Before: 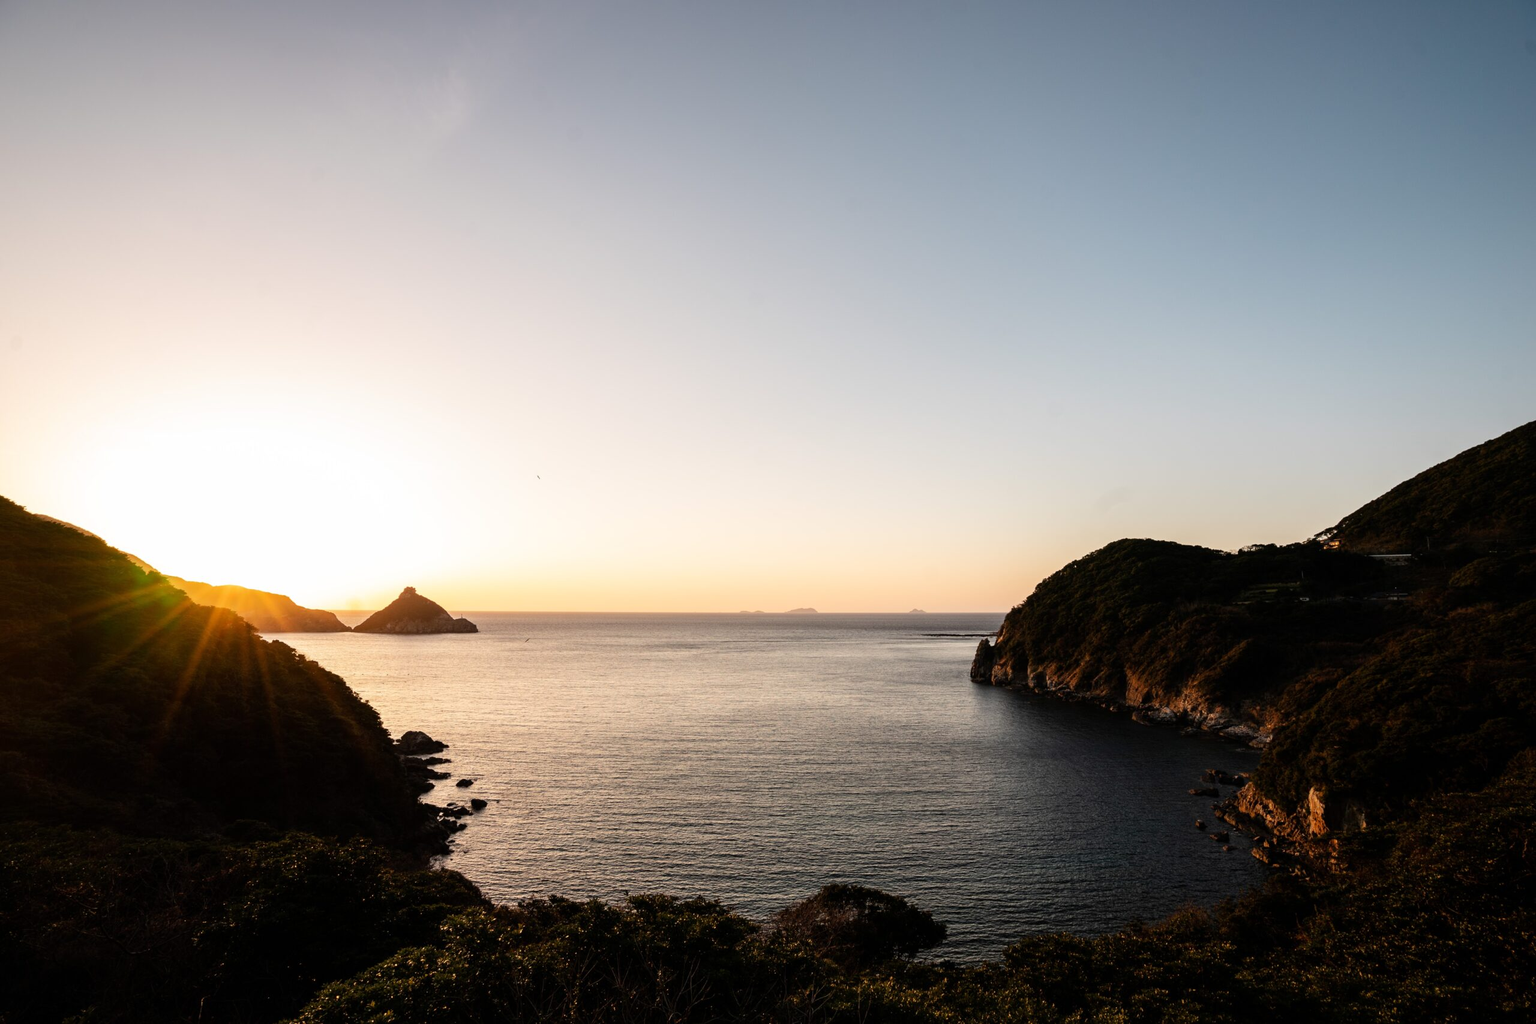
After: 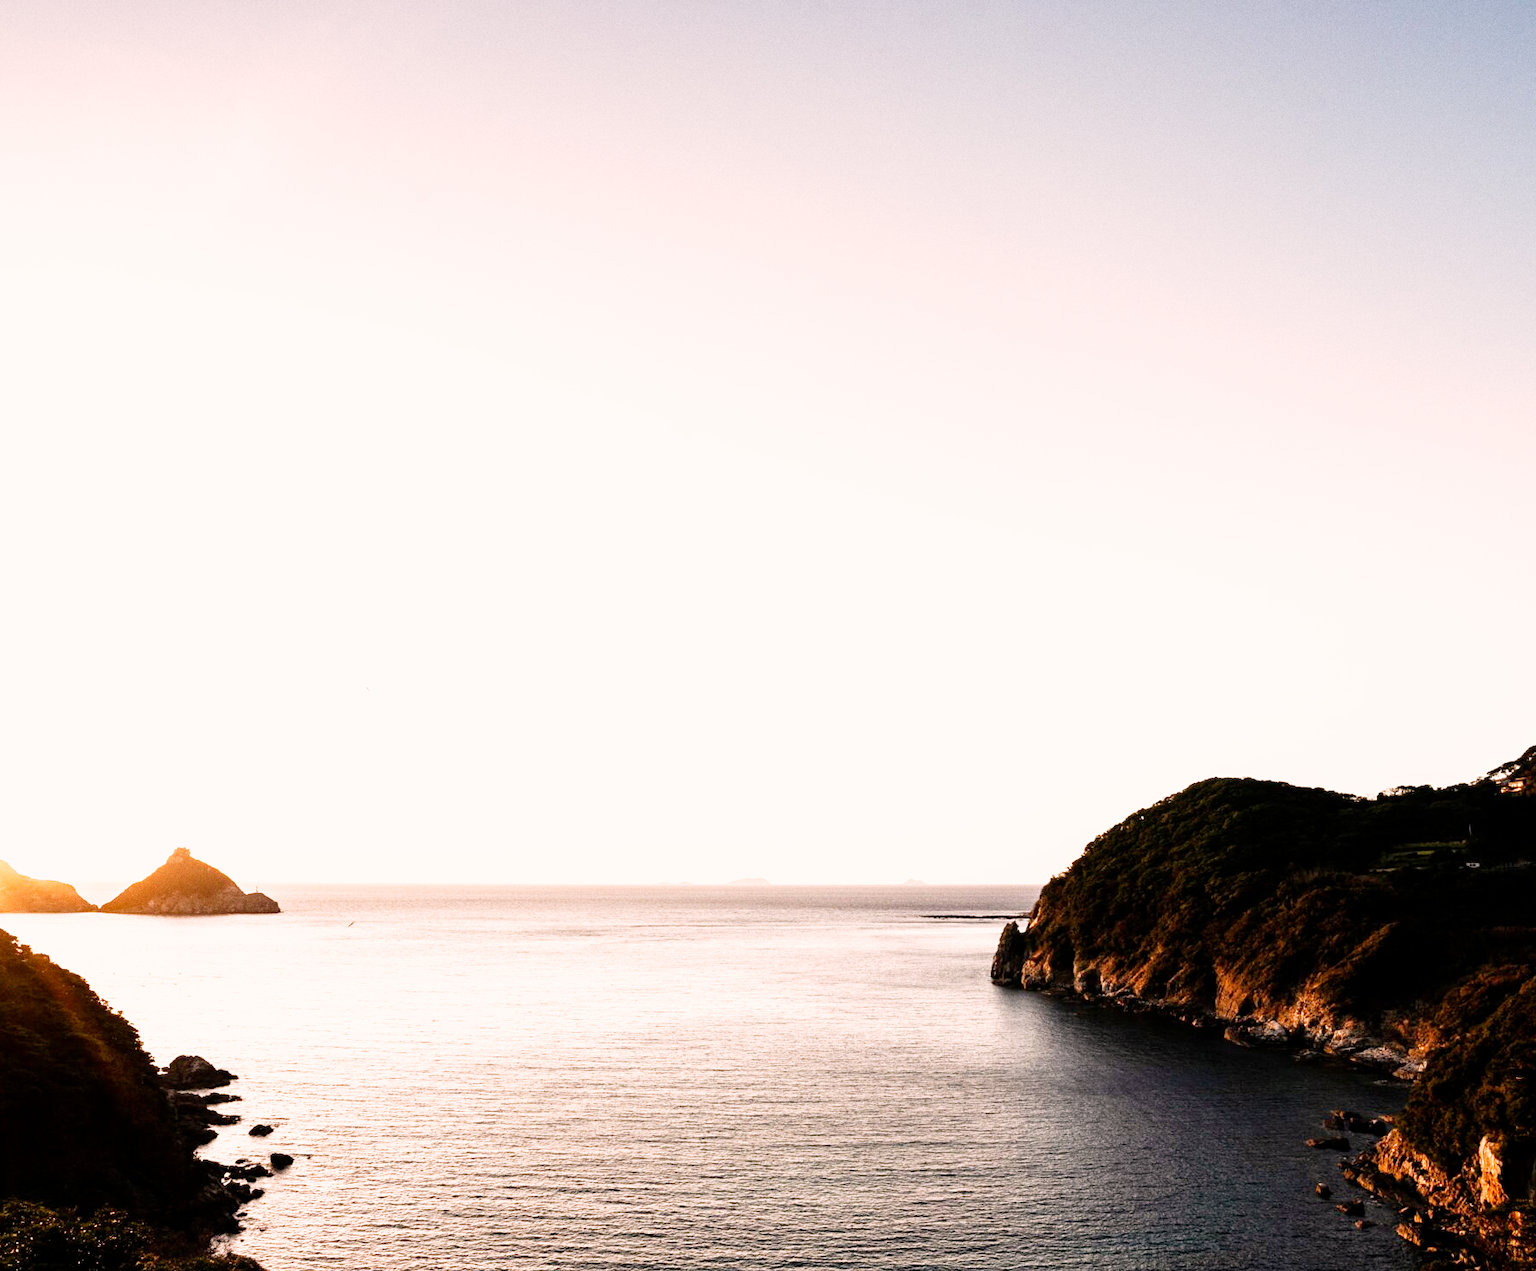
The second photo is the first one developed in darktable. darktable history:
color correction: highlights a* 7.34, highlights b* 4.37
crop: left 18.479%, right 12.2%, bottom 13.971%
grain: coarseness 0.09 ISO
exposure: black level correction 0, exposure 0.7 EV, compensate exposure bias true, compensate highlight preservation false
filmic rgb: middle gray luminance 9.23%, black relative exposure -10.55 EV, white relative exposure 3.45 EV, threshold 6 EV, target black luminance 0%, hardness 5.98, latitude 59.69%, contrast 1.087, highlights saturation mix 5%, shadows ↔ highlights balance 29.23%, add noise in highlights 0, preserve chrominance no, color science v3 (2019), use custom middle-gray values true, iterations of high-quality reconstruction 0, contrast in highlights soft, enable highlight reconstruction true
